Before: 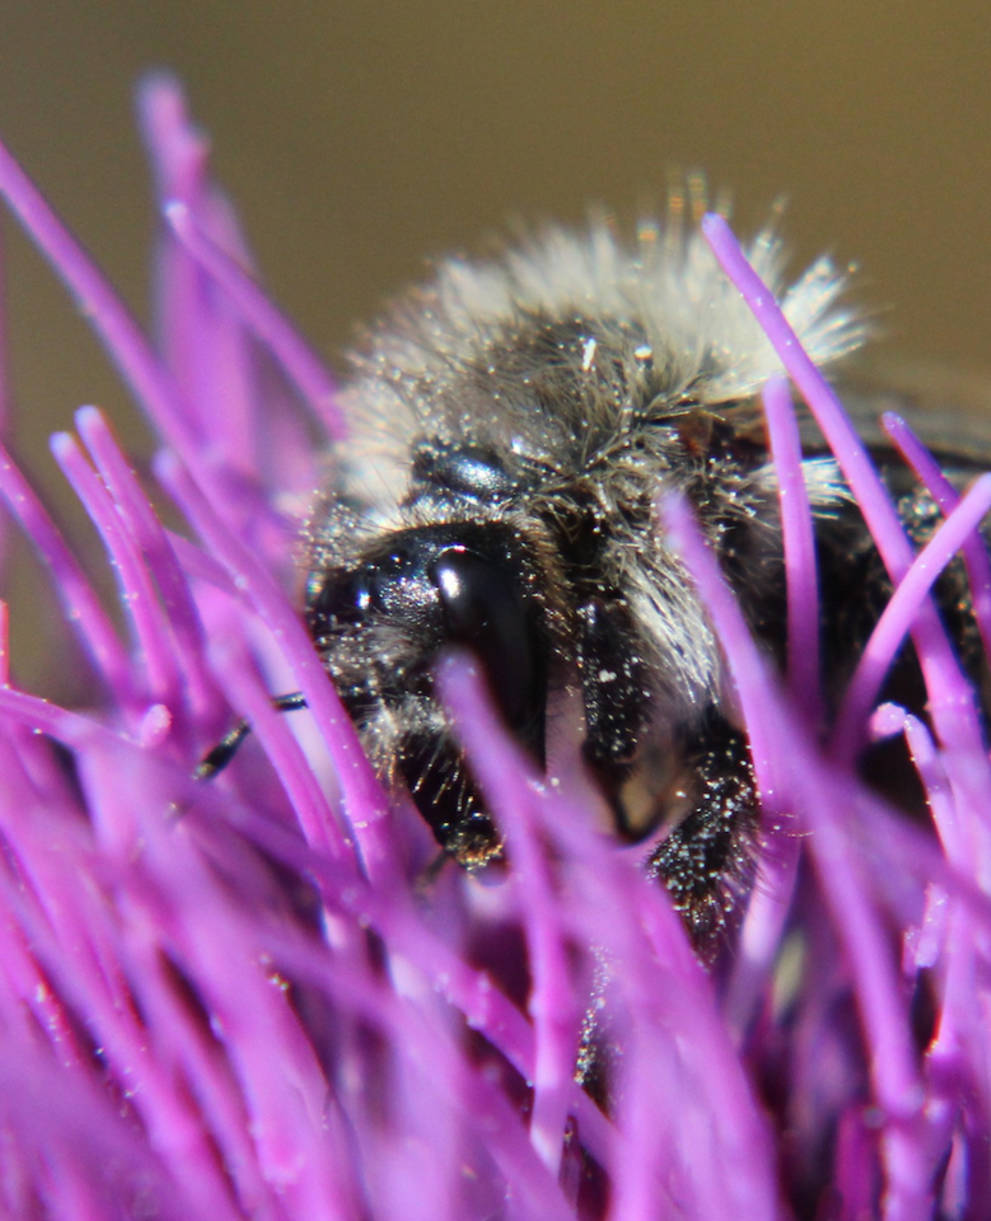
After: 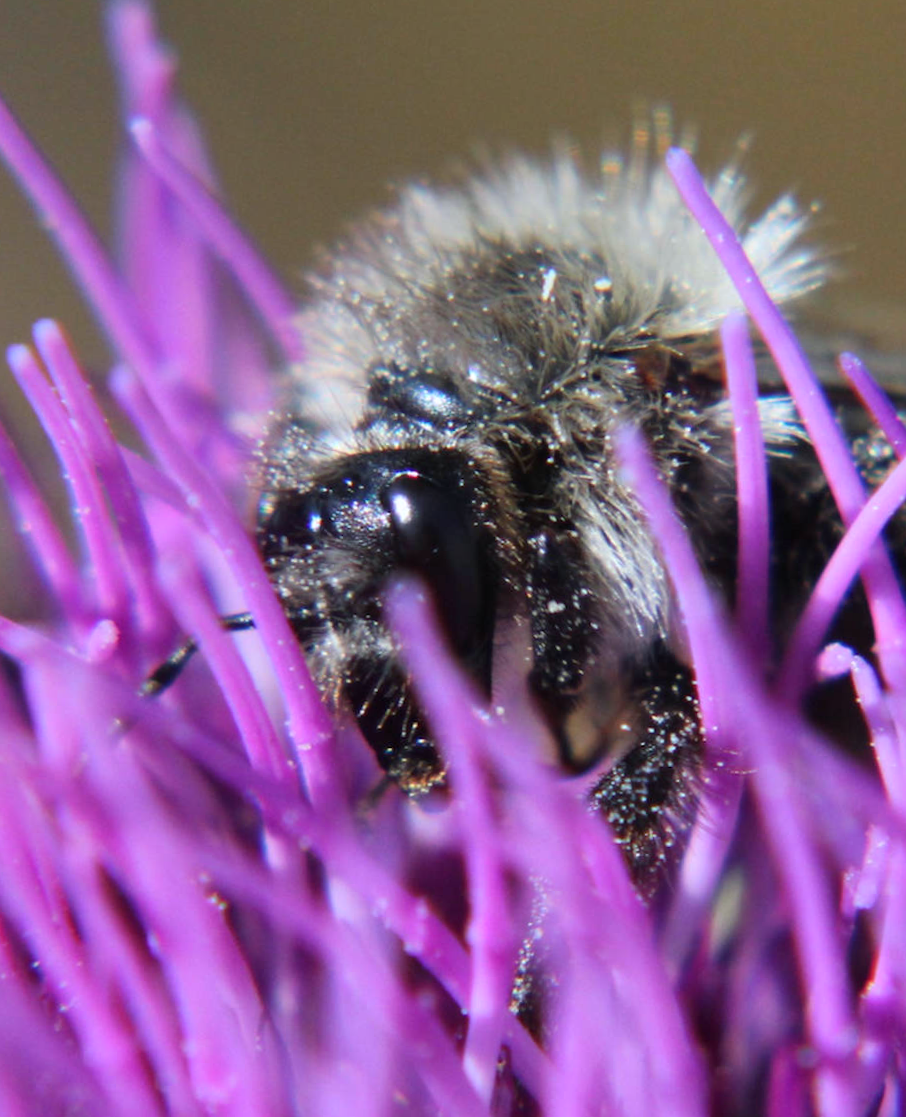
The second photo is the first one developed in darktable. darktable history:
crop and rotate: angle -1.96°, left 3.097%, top 4.154%, right 1.586%, bottom 0.529%
color calibration: illuminant as shot in camera, x 0.358, y 0.373, temperature 4628.91 K
